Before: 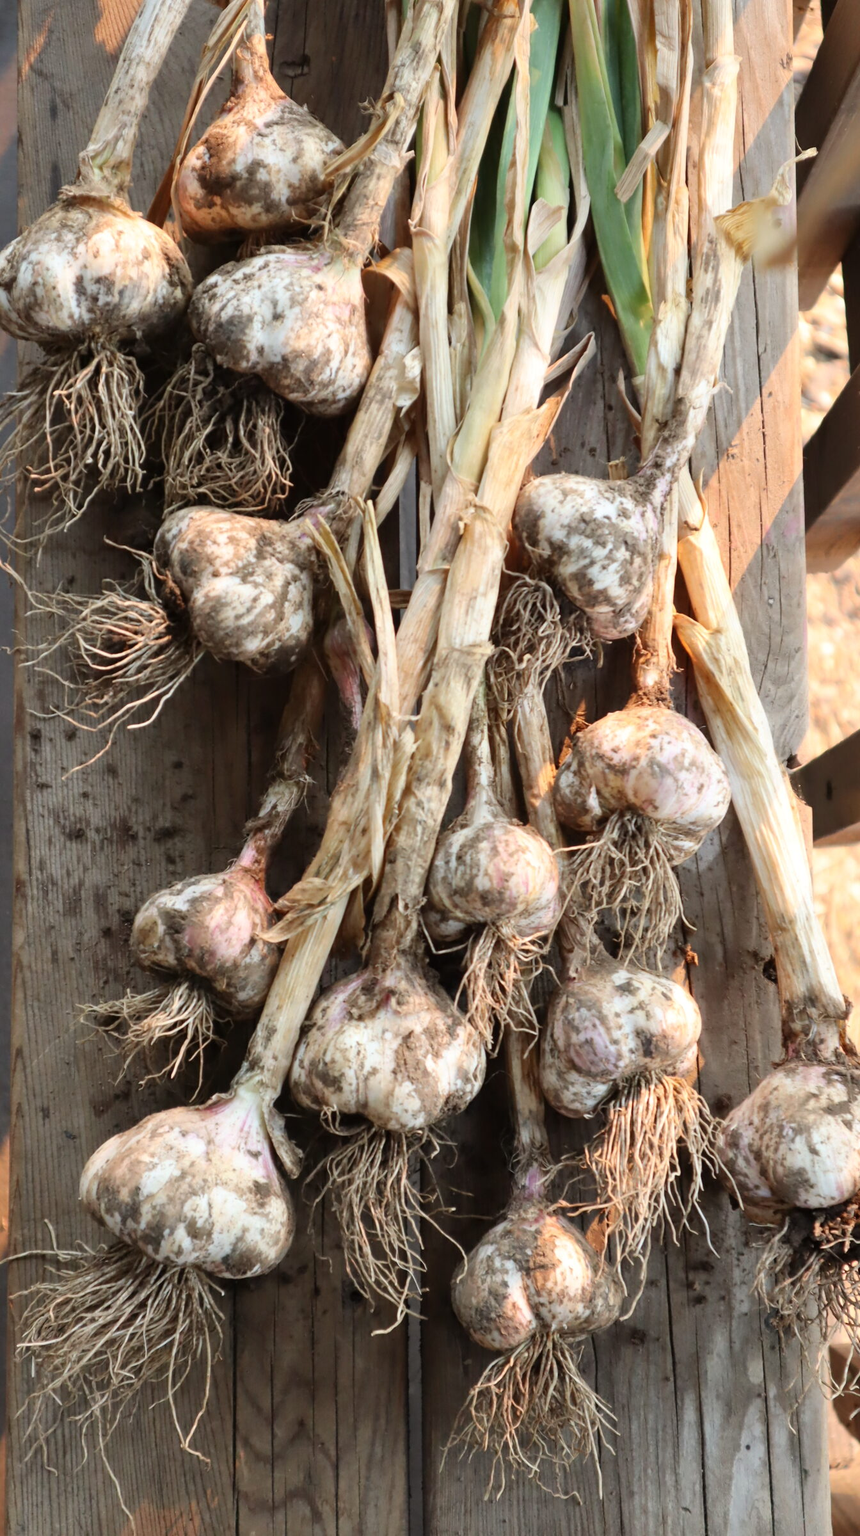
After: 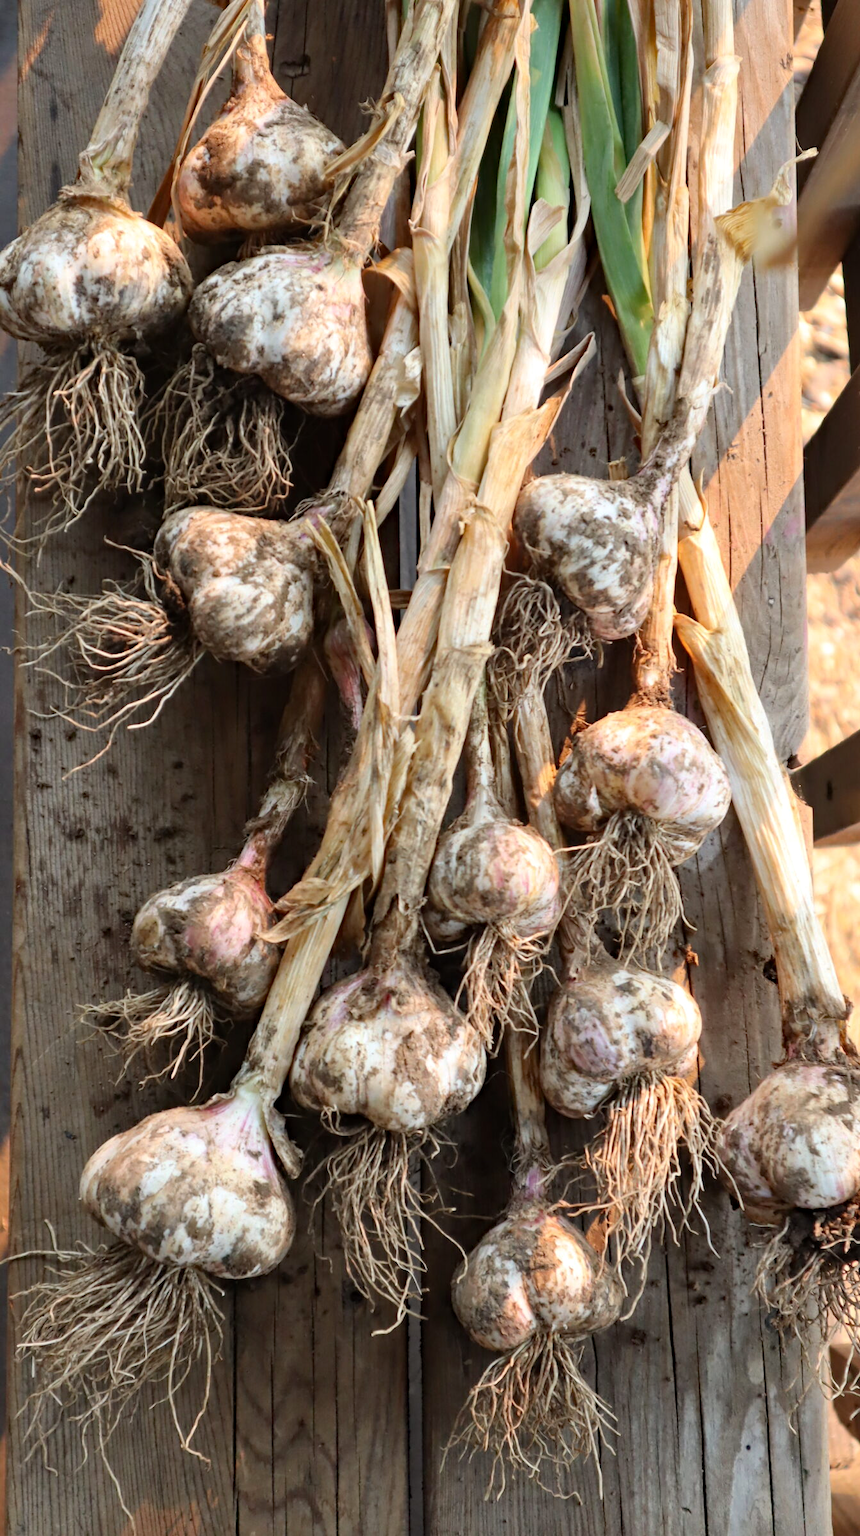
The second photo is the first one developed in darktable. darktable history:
color calibration: illuminant same as pipeline (D50), adaptation XYZ, x 0.346, y 0.358, temperature 5020.31 K
haze removal: strength 0.241, distance 0.243, compatibility mode true, adaptive false
